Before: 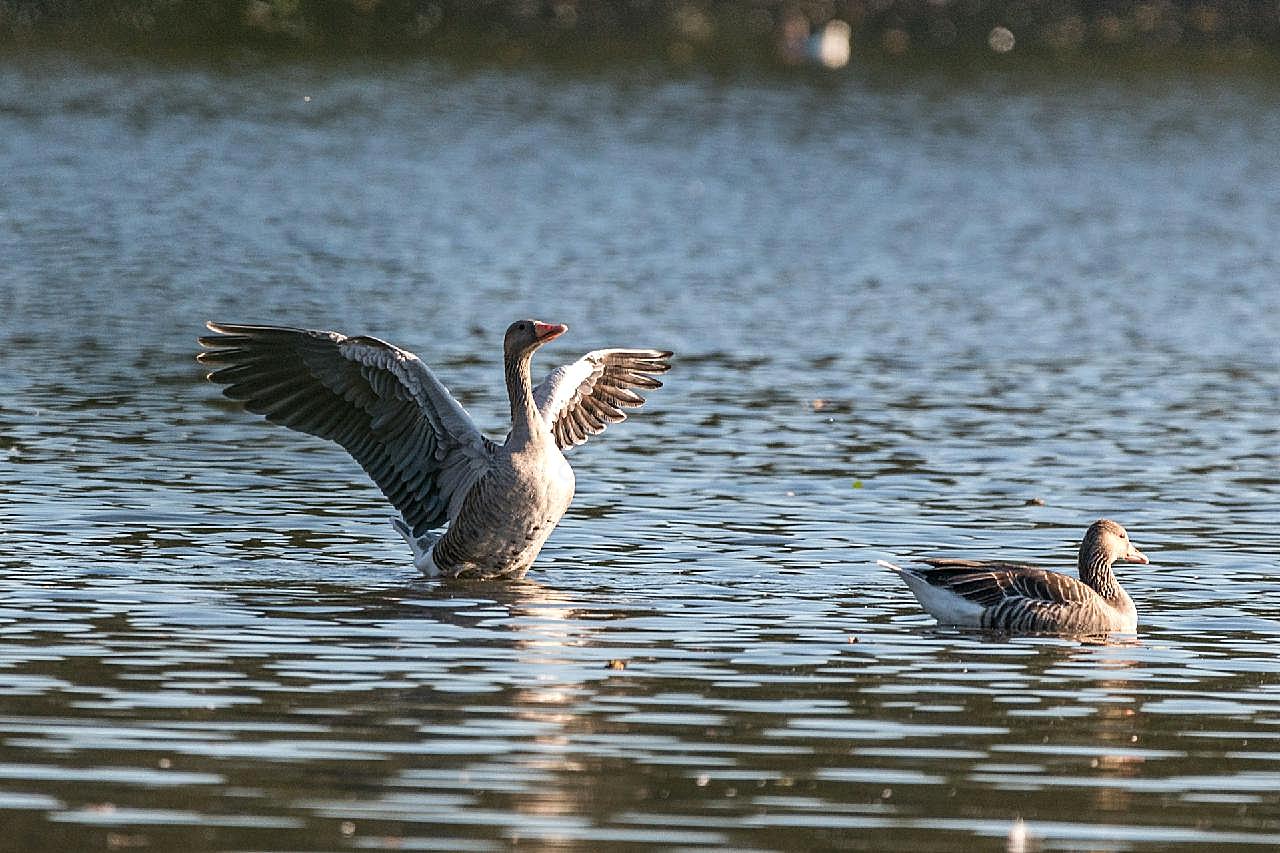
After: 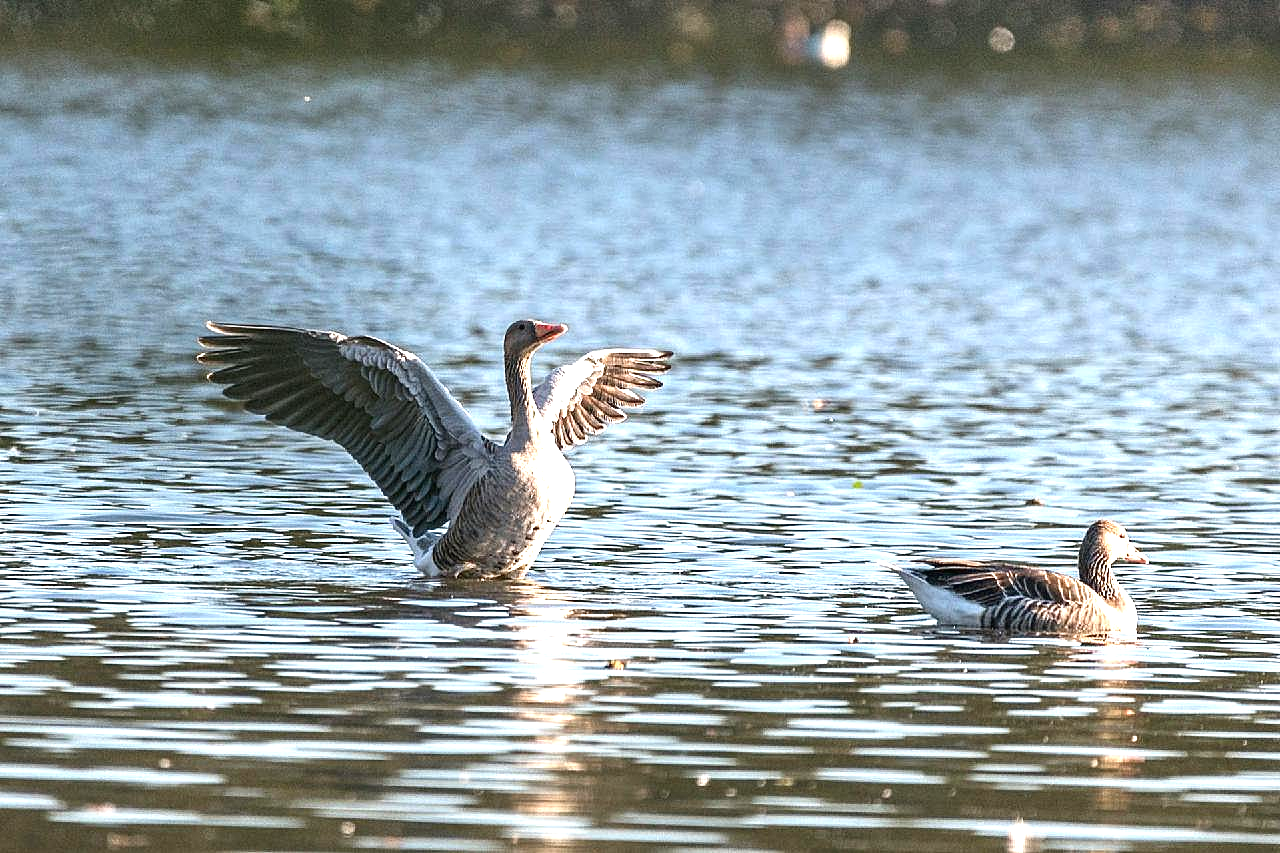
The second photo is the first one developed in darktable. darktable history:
exposure: black level correction 0, exposure 1.013 EV, compensate highlight preservation false
